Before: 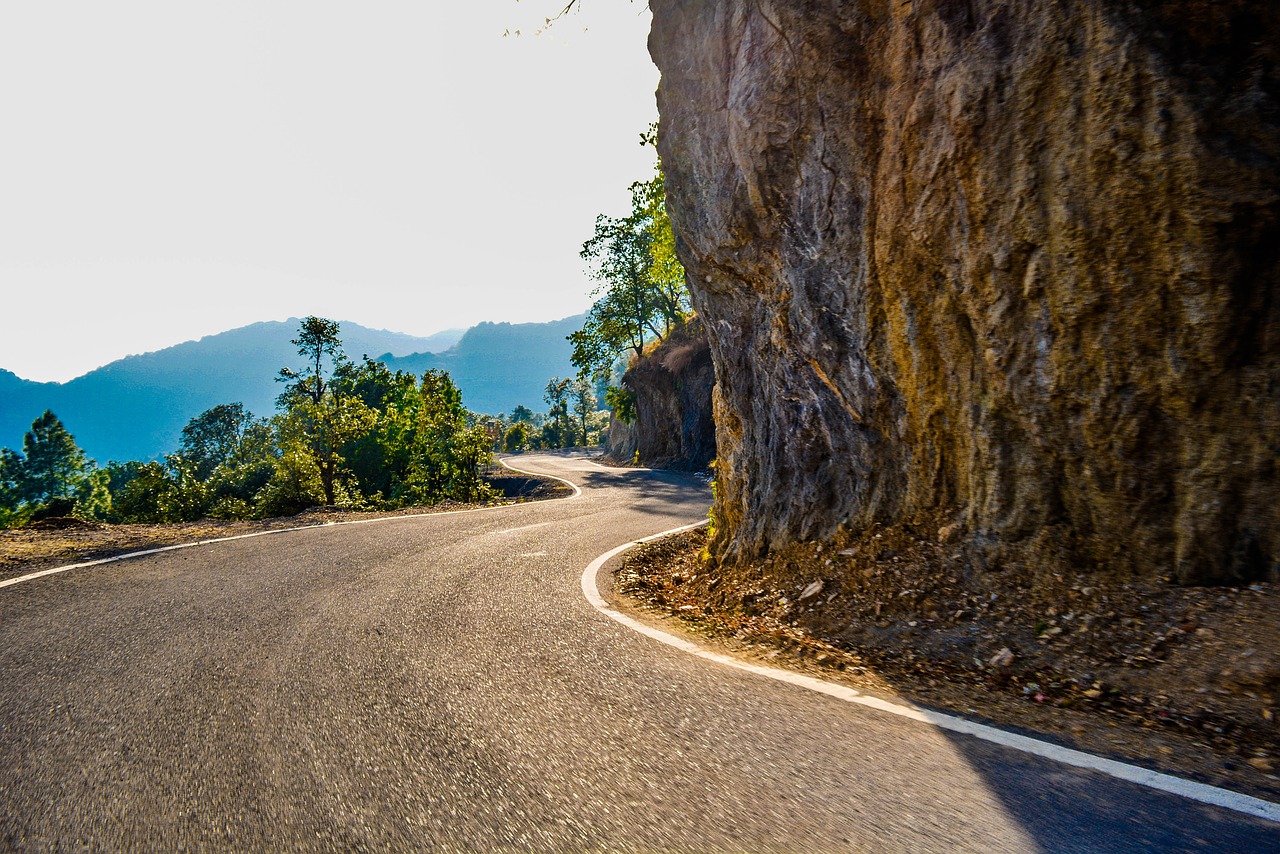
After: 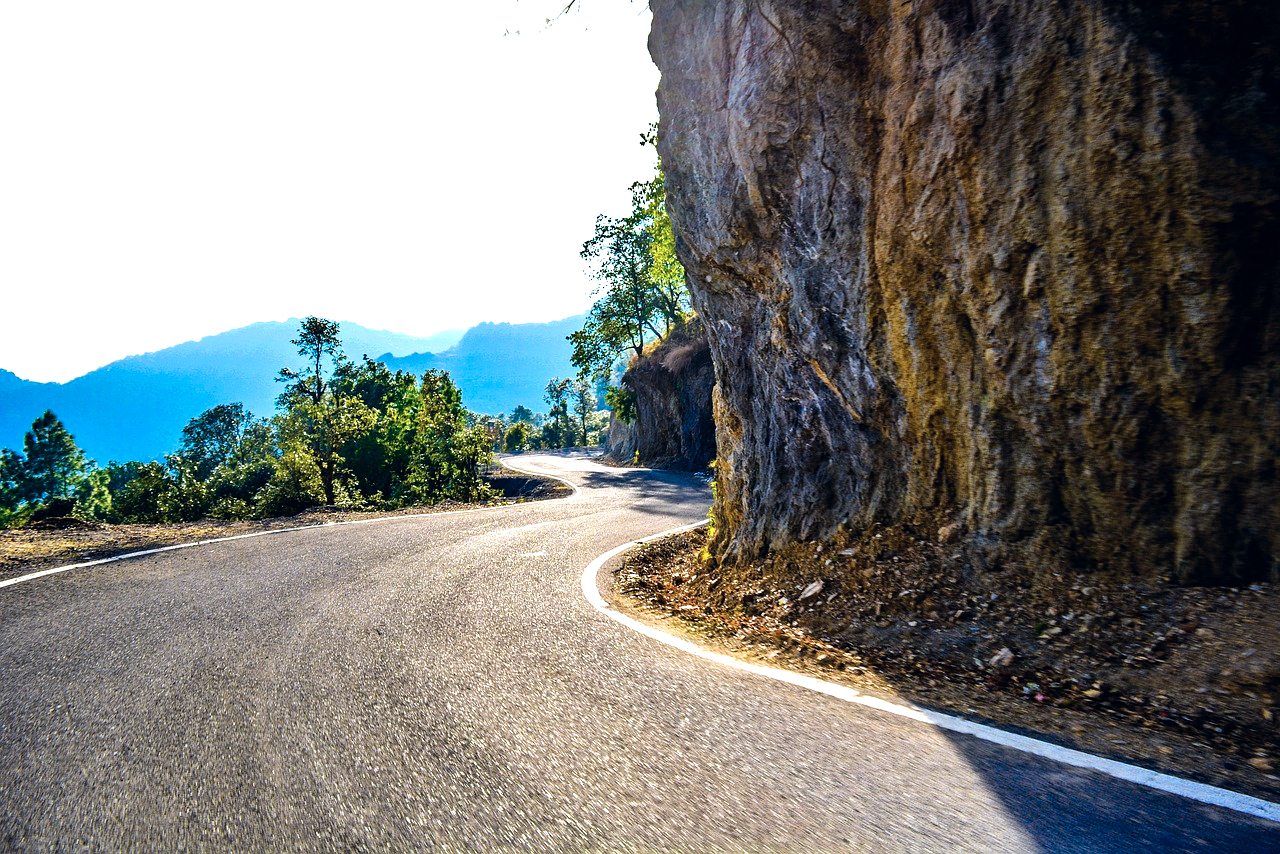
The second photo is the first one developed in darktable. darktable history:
color correction: highlights a* 0.228, highlights b* 2.71, shadows a* -0.741, shadows b* -4.33
tone equalizer: -8 EV -0.784 EV, -7 EV -0.693 EV, -6 EV -0.612 EV, -5 EV -0.42 EV, -3 EV 0.367 EV, -2 EV 0.6 EV, -1 EV 0.679 EV, +0 EV 0.741 EV
color calibration: x 0.38, y 0.39, temperature 4078.96 K
